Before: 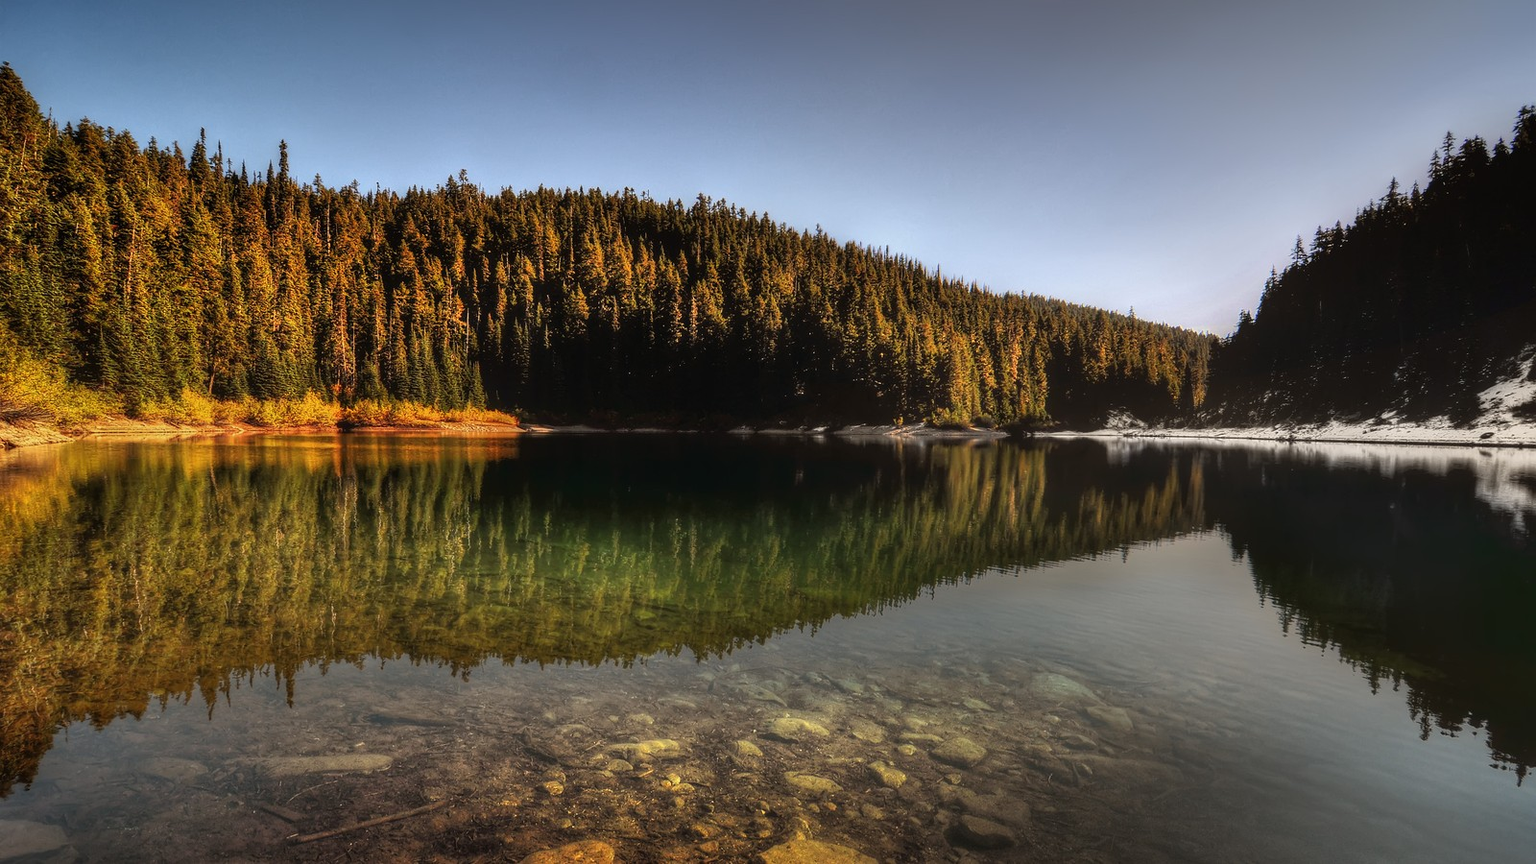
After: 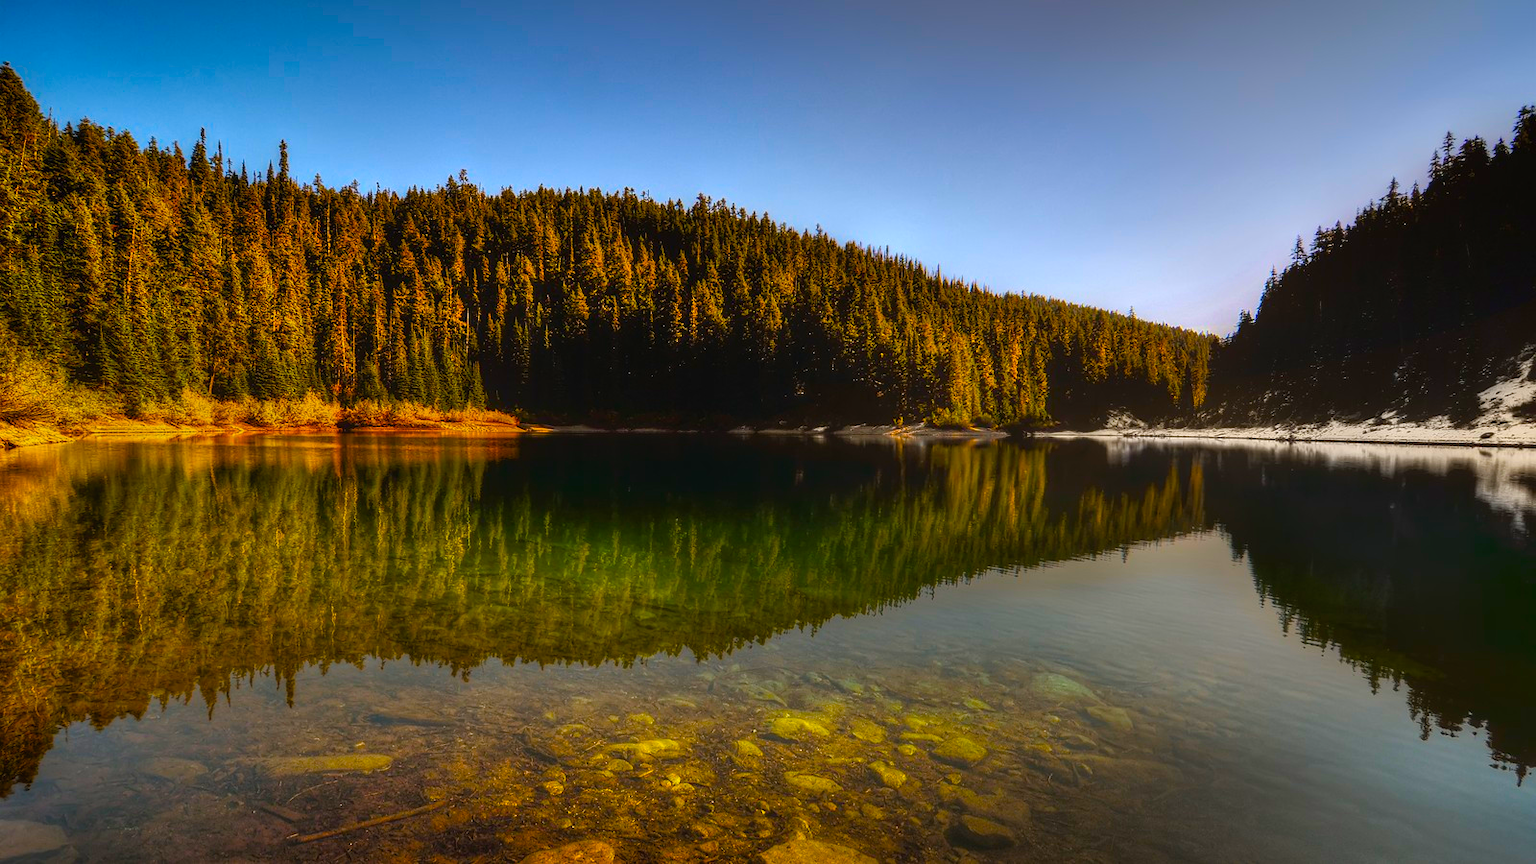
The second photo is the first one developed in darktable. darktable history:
color balance rgb: perceptual saturation grading › global saturation 64.331%, perceptual saturation grading › highlights 59.669%, perceptual saturation grading › mid-tones 49.929%, perceptual saturation grading › shadows 50.026%
local contrast: mode bilateral grid, contrast 100, coarseness 99, detail 90%, midtone range 0.2
